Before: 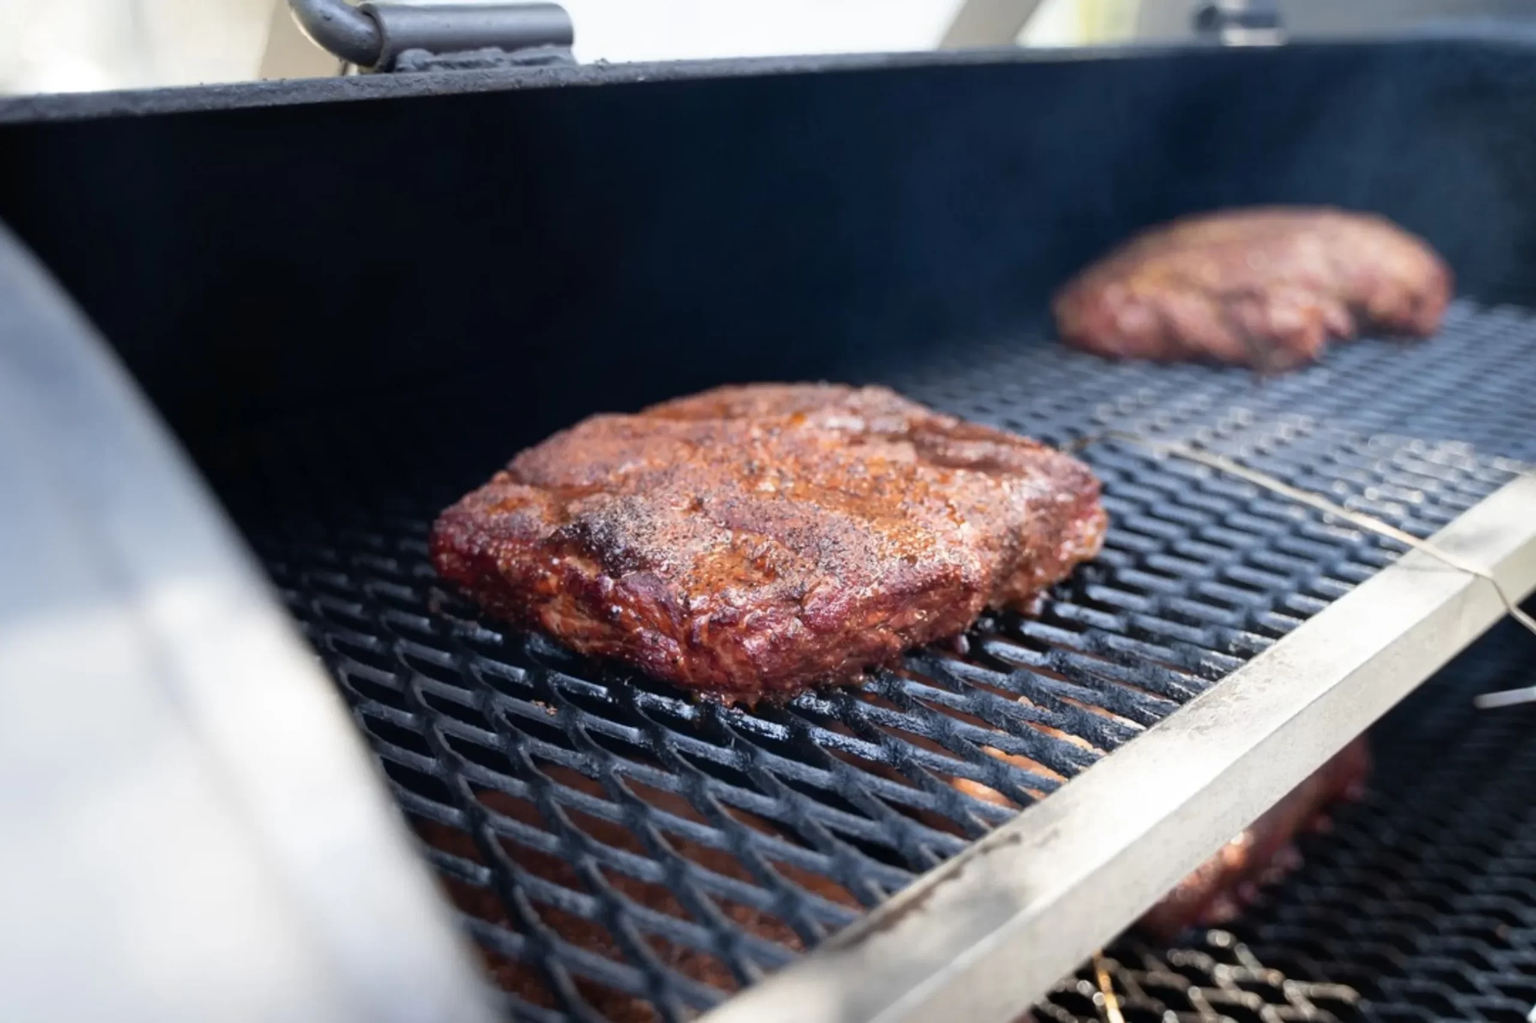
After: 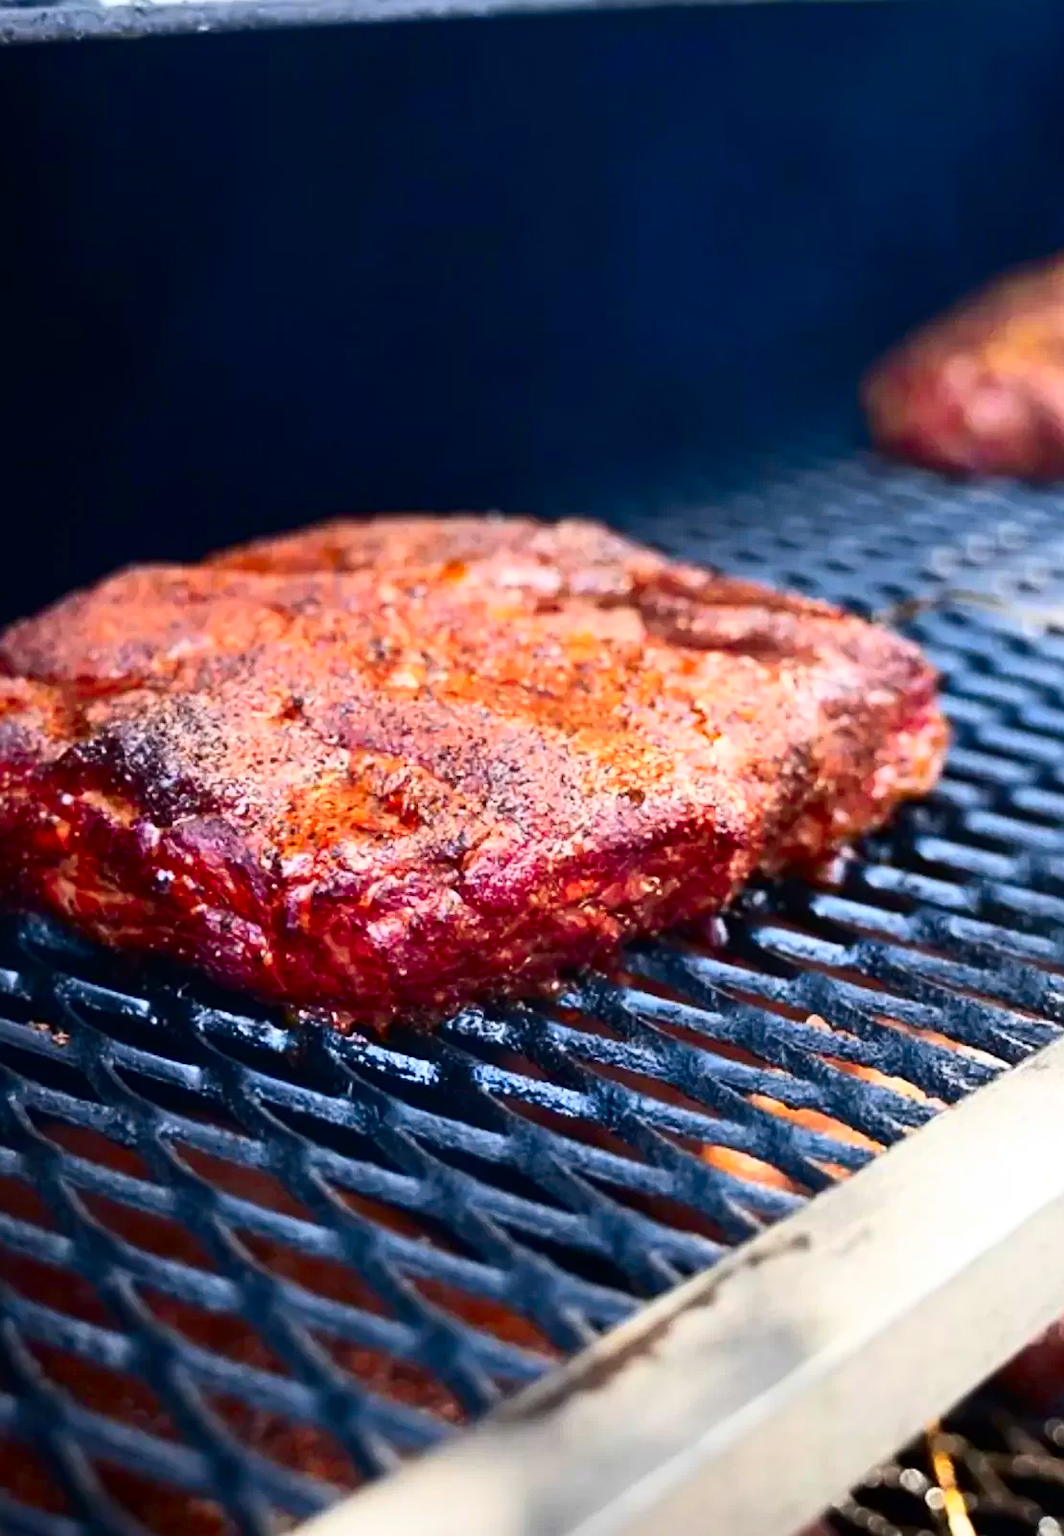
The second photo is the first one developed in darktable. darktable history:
contrast brightness saturation: contrast 0.26, brightness 0.02, saturation 0.87
sharpen: on, module defaults
crop: left 33.452%, top 6.025%, right 23.155%
